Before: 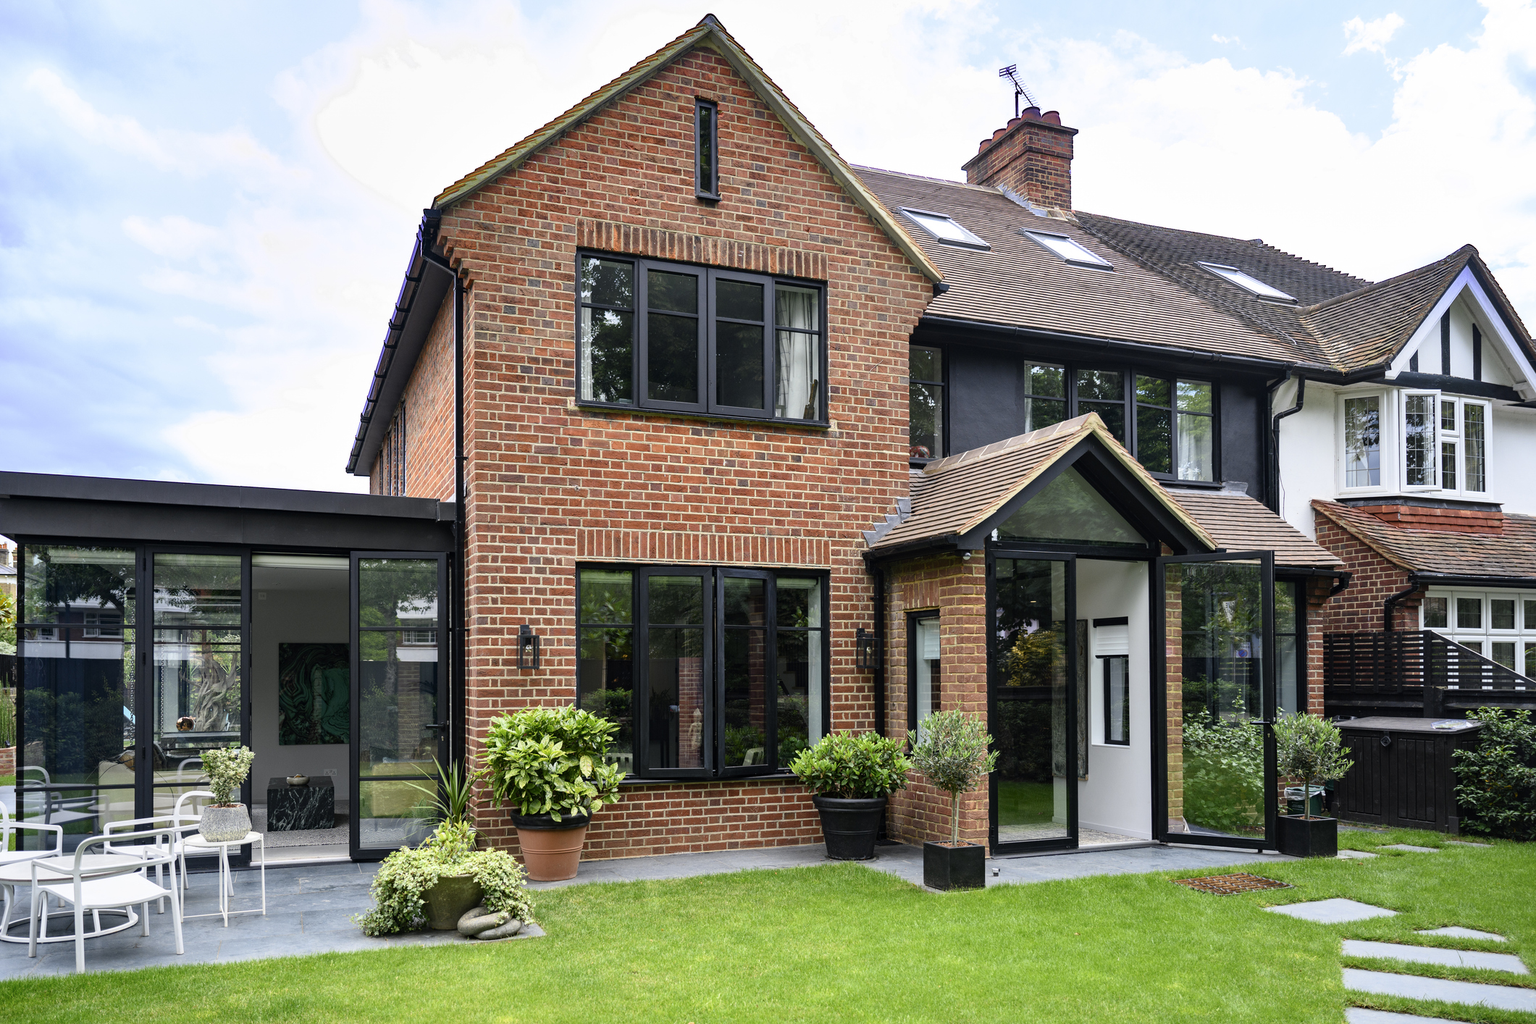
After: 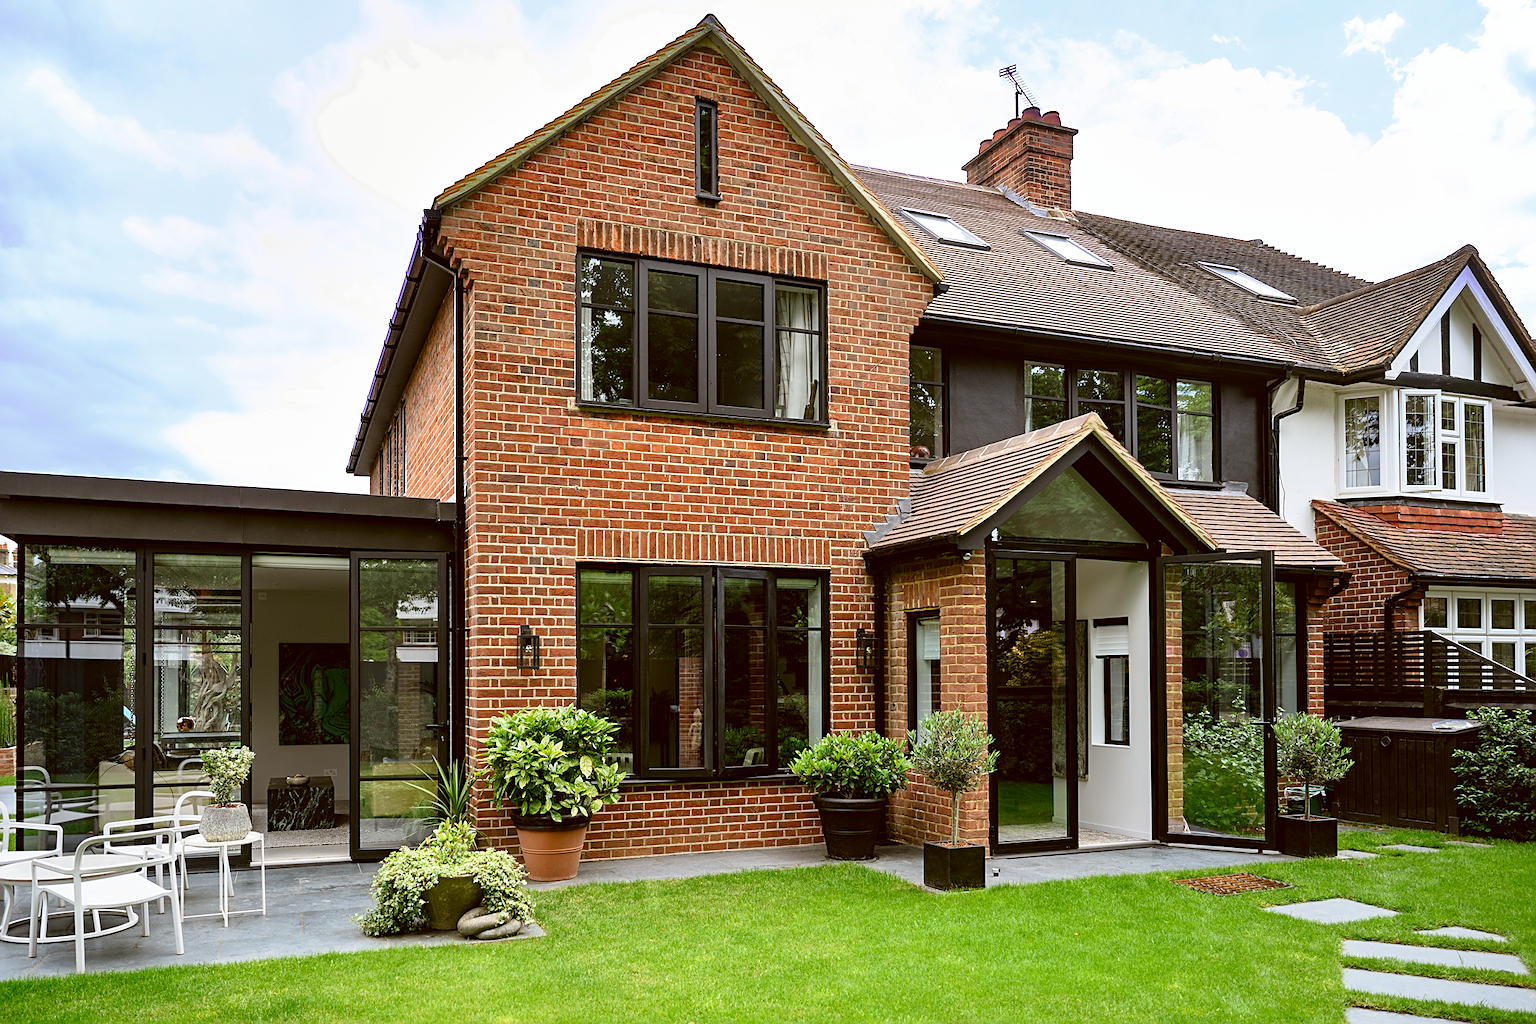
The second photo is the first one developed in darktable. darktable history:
sharpen: on, module defaults
rotate and perspective: automatic cropping original format, crop left 0, crop top 0
color correction: highlights a* -0.482, highlights b* 0.161, shadows a* 4.66, shadows b* 20.72
